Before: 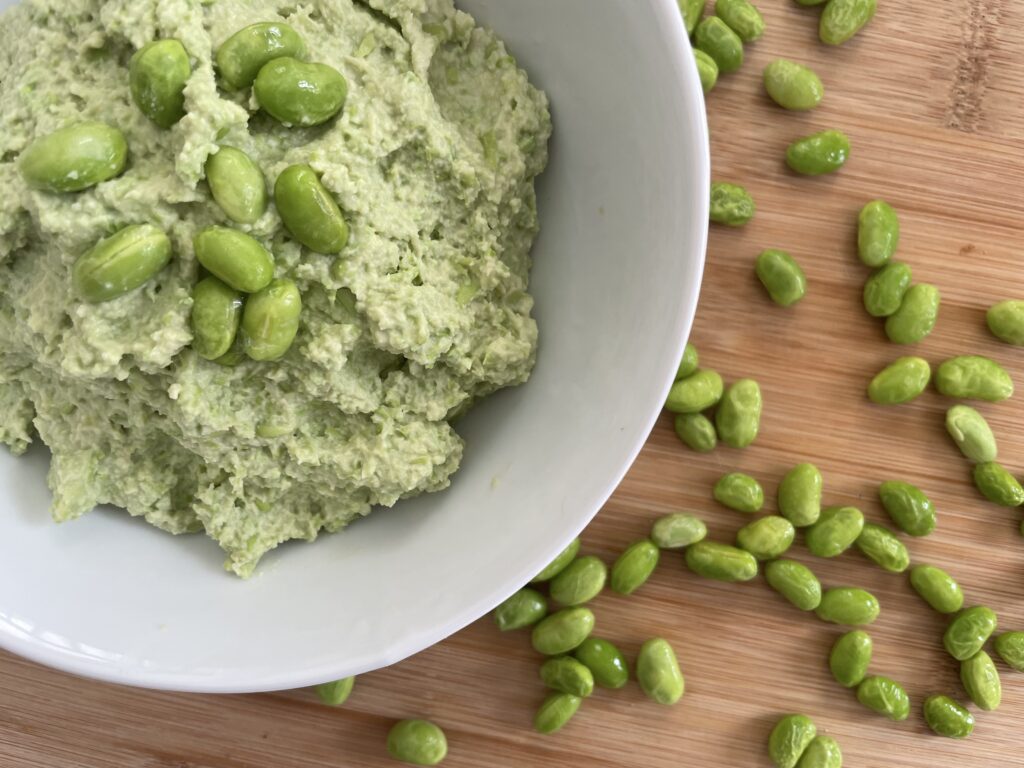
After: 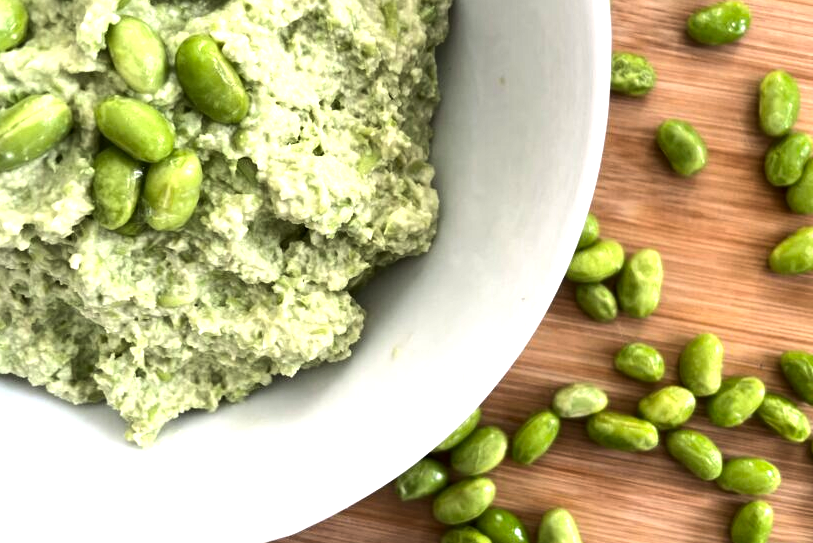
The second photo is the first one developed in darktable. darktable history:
local contrast: highlights 100%, shadows 100%, detail 120%, midtone range 0.2
crop: left 9.712%, top 16.928%, right 10.845%, bottom 12.332%
tone equalizer: -8 EV -1.08 EV, -7 EV -1.01 EV, -6 EV -0.867 EV, -5 EV -0.578 EV, -3 EV 0.578 EV, -2 EV 0.867 EV, -1 EV 1.01 EV, +0 EV 1.08 EV, edges refinement/feathering 500, mask exposure compensation -1.57 EV, preserve details no
